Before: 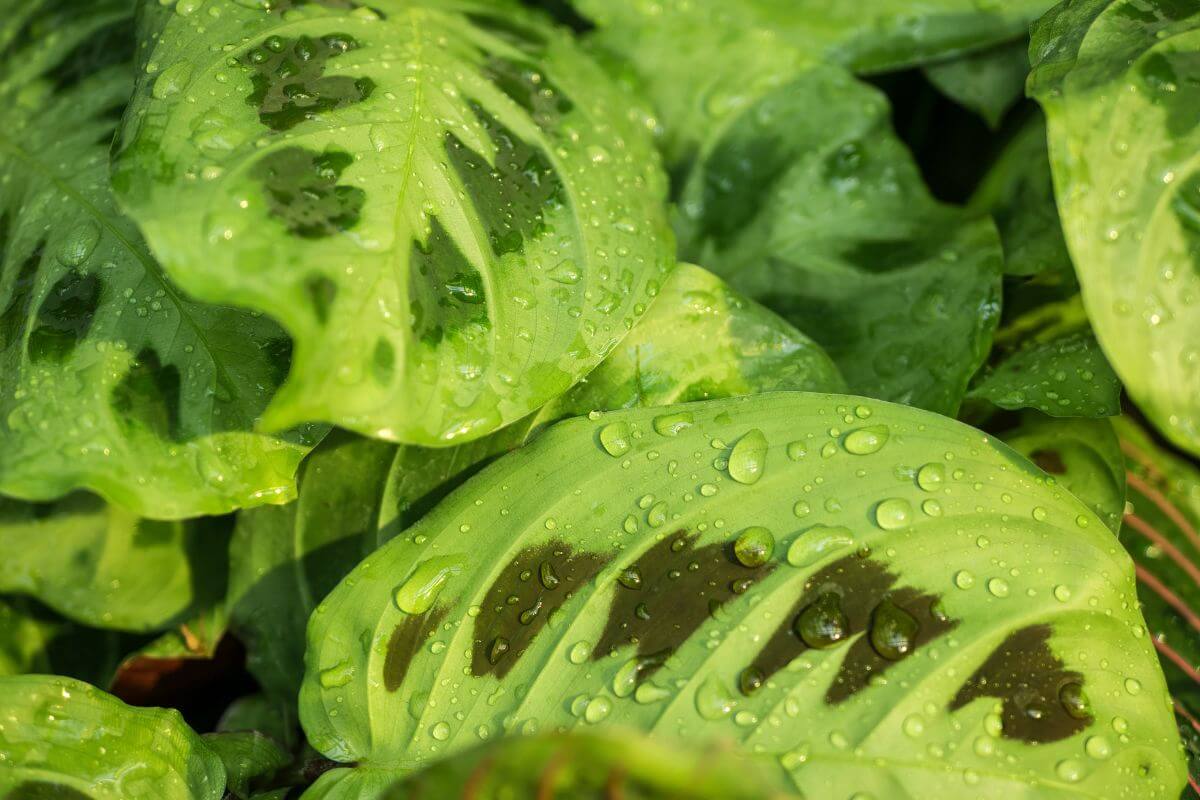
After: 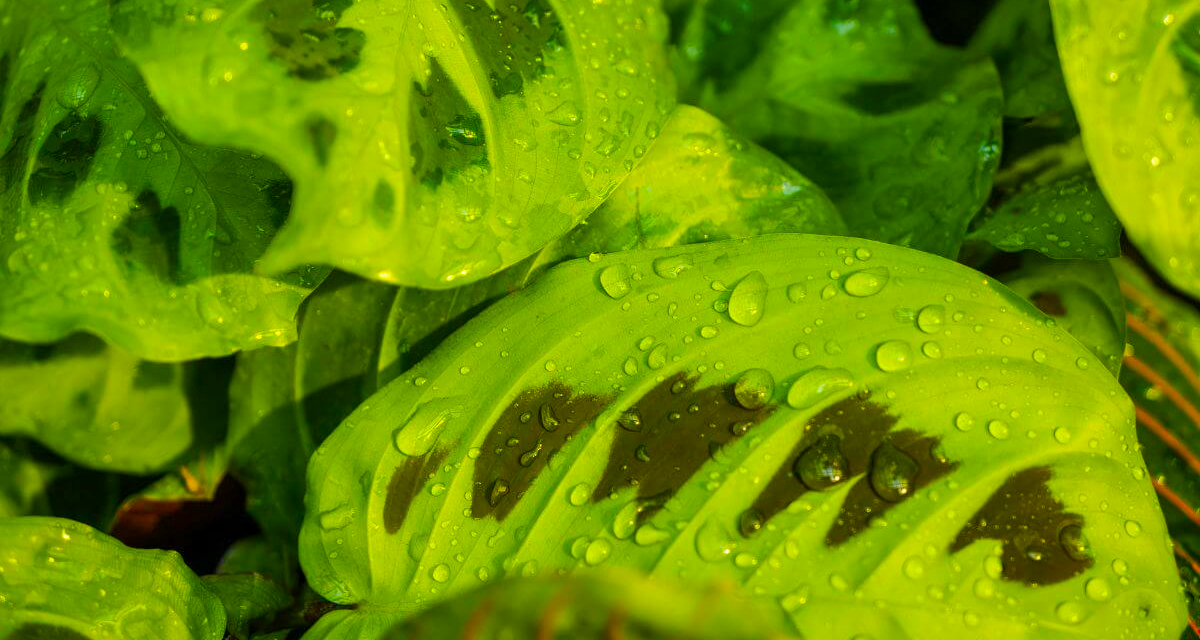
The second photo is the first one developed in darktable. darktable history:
exposure: compensate highlight preservation false
crop and rotate: top 19.998%
color balance rgb: perceptual saturation grading › global saturation 100%
